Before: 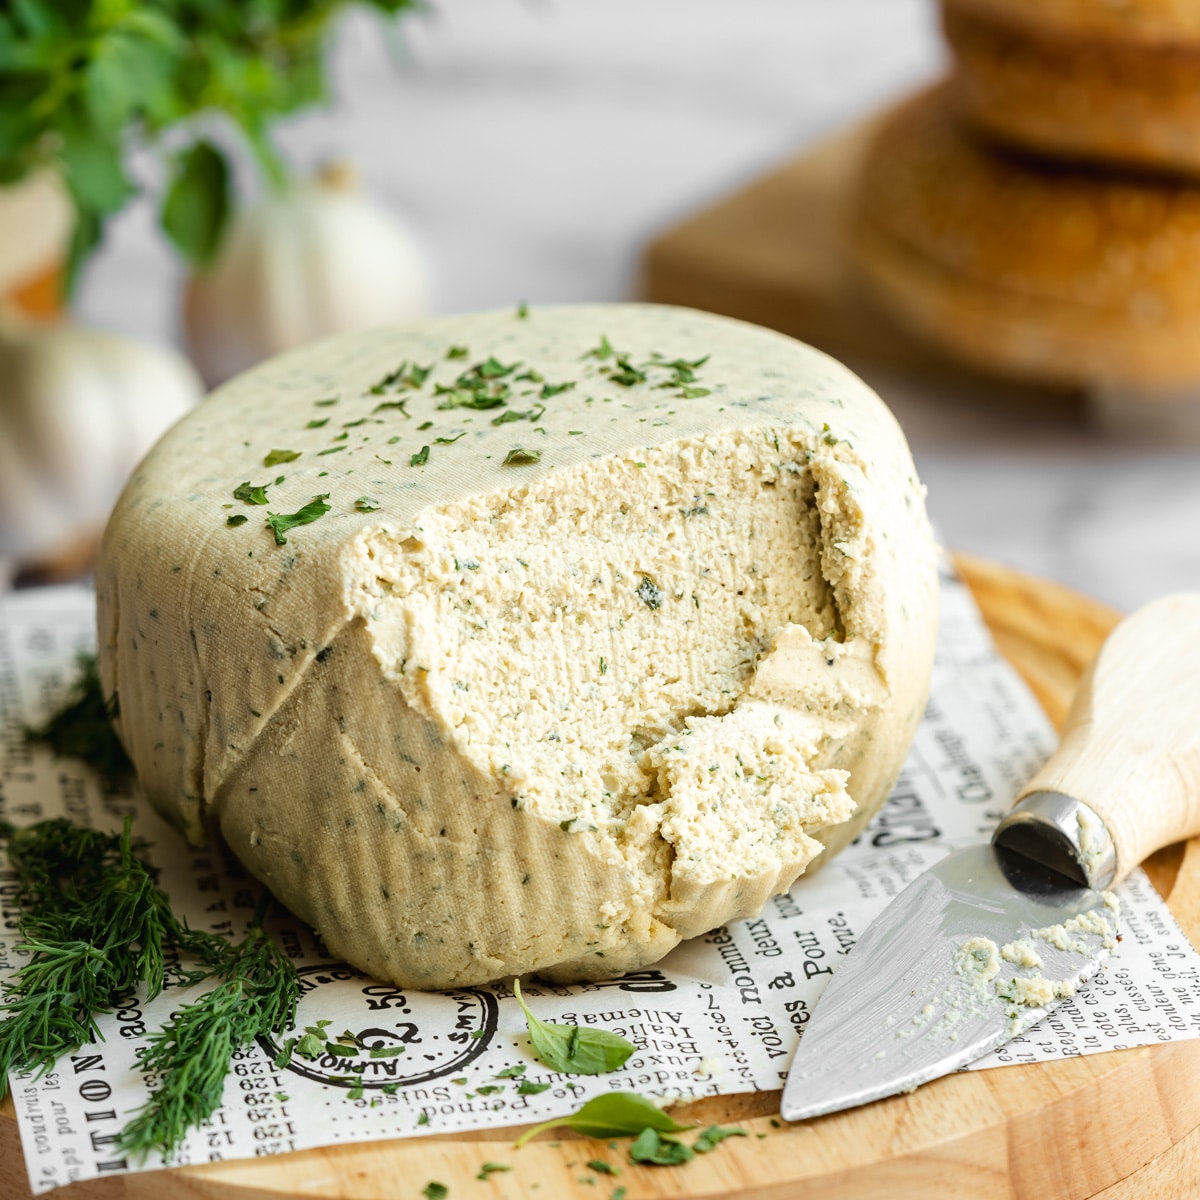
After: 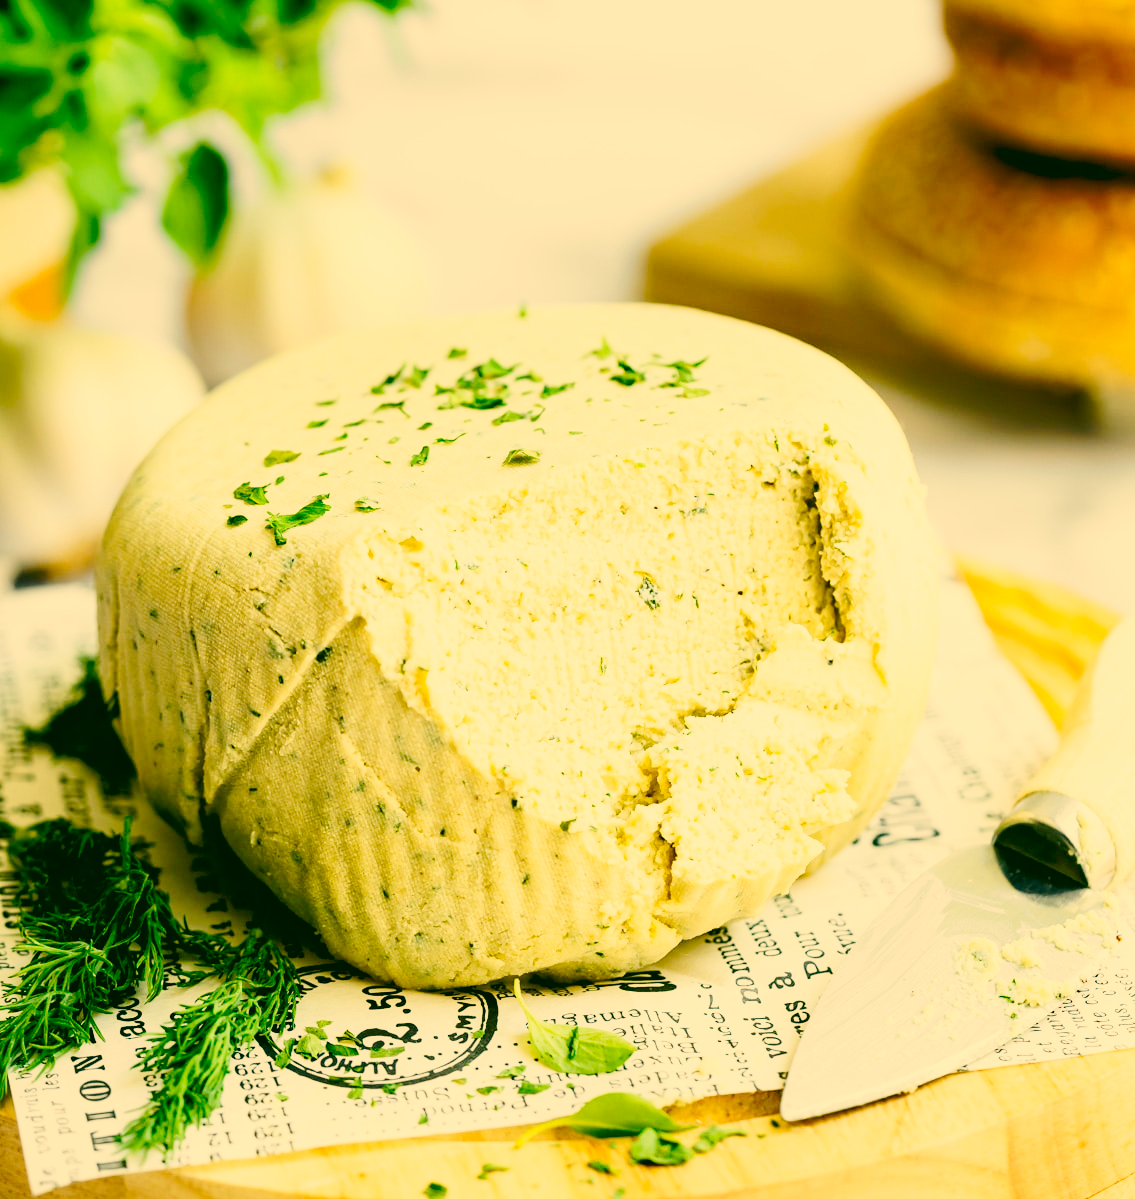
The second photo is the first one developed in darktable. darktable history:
tone curve: curves: ch0 [(0, 0) (0.11, 0.061) (0.256, 0.259) (0.398, 0.494) (0.498, 0.611) (0.65, 0.757) (0.835, 0.883) (1, 0.961)]; ch1 [(0, 0) (0.346, 0.307) (0.408, 0.369) (0.453, 0.457) (0.482, 0.479) (0.502, 0.498) (0.521, 0.51) (0.553, 0.554) (0.618, 0.65) (0.693, 0.727) (1, 1)]; ch2 [(0, 0) (0.366, 0.337) (0.434, 0.46) (0.485, 0.494) (0.5, 0.494) (0.511, 0.508) (0.537, 0.55) (0.579, 0.599) (0.621, 0.693) (1, 1)], preserve colors none
crop and rotate: left 0%, right 5.39%
tone equalizer: -8 EV -1.88 EV, -7 EV -1.16 EV, -6 EV -1.6 EV
color correction: highlights a* 5.65, highlights b* 33.07, shadows a* -25.47, shadows b* 3.97
contrast brightness saturation: contrast 0.241, brightness 0.264, saturation 0.392
